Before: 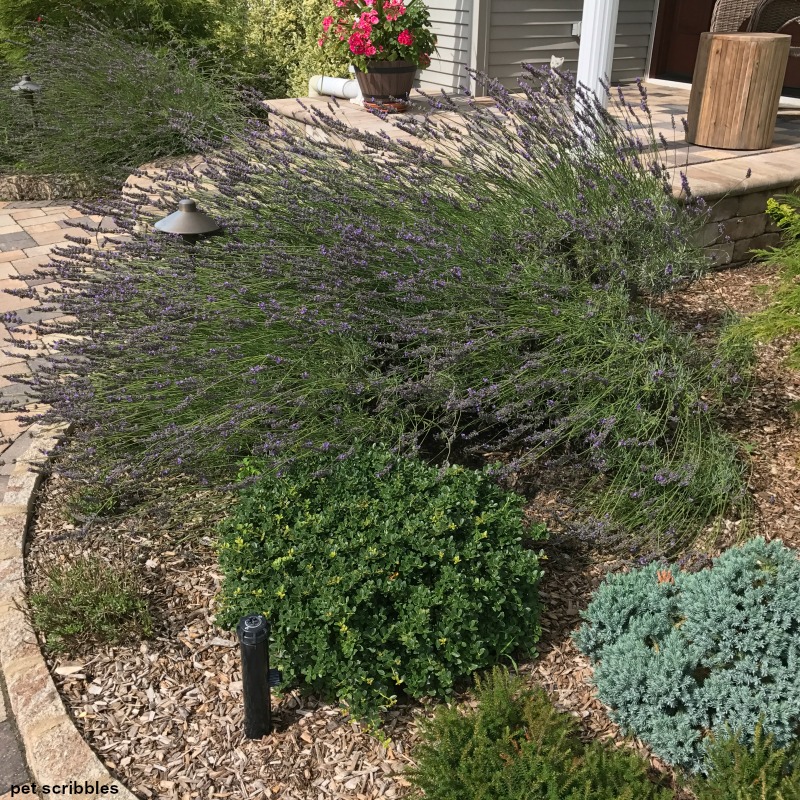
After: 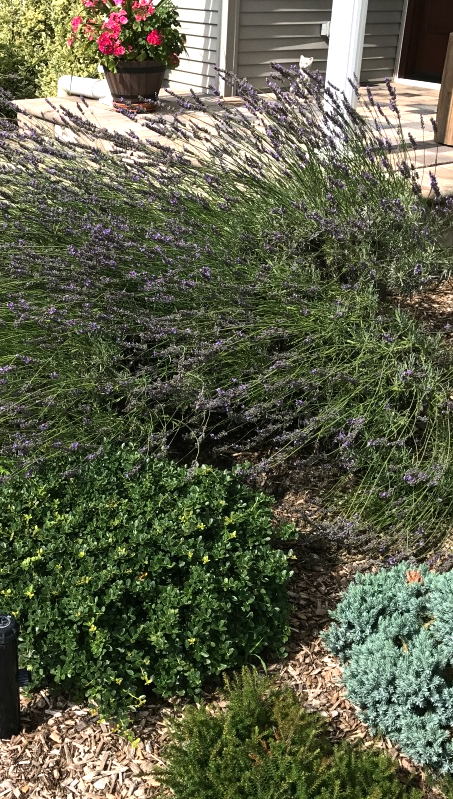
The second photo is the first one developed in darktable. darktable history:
crop: left 31.458%, top 0%, right 11.876%
tone equalizer: -8 EV -0.75 EV, -7 EV -0.7 EV, -6 EV -0.6 EV, -5 EV -0.4 EV, -3 EV 0.4 EV, -2 EV 0.6 EV, -1 EV 0.7 EV, +0 EV 0.75 EV, edges refinement/feathering 500, mask exposure compensation -1.57 EV, preserve details no
